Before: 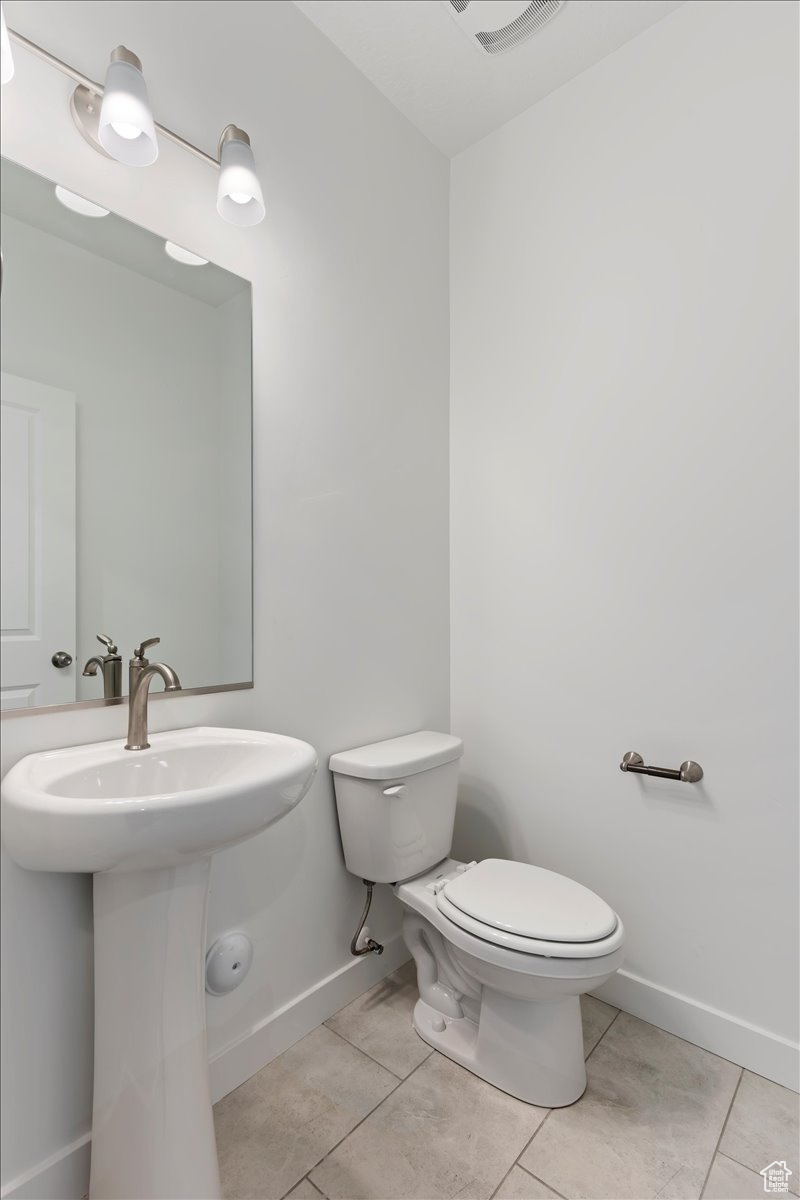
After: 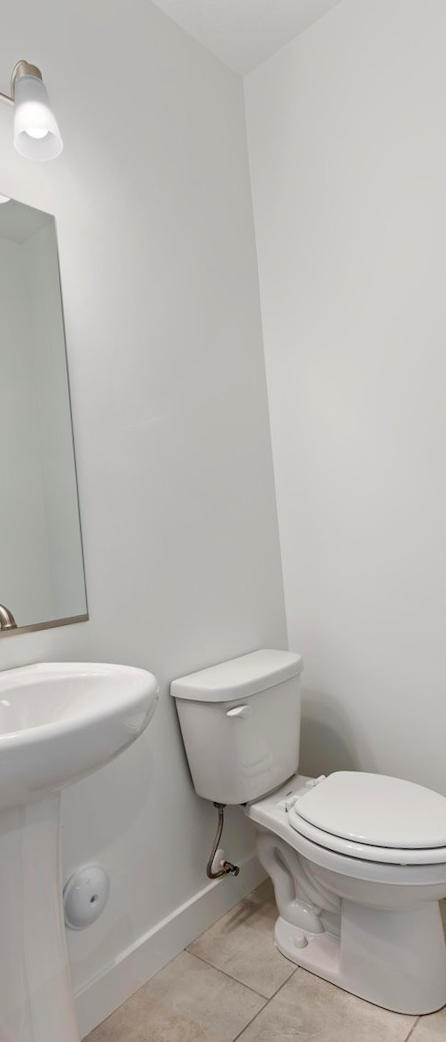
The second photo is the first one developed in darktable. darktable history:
crop: left 21.496%, right 22.254%
rotate and perspective: rotation -4.57°, crop left 0.054, crop right 0.944, crop top 0.087, crop bottom 0.914
color balance rgb: perceptual saturation grading › global saturation 35%, perceptual saturation grading › highlights -30%, perceptual saturation grading › shadows 35%, perceptual brilliance grading › global brilliance 3%, perceptual brilliance grading › highlights -3%, perceptual brilliance grading › shadows 3%
